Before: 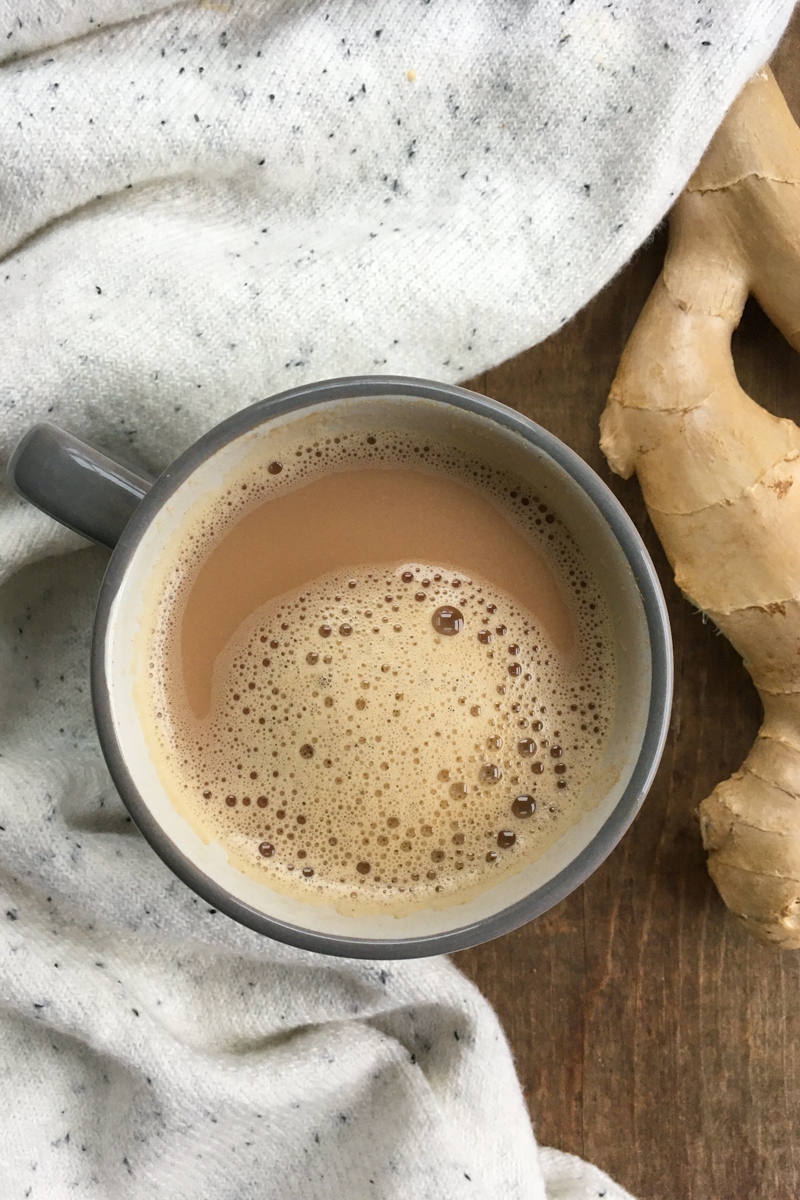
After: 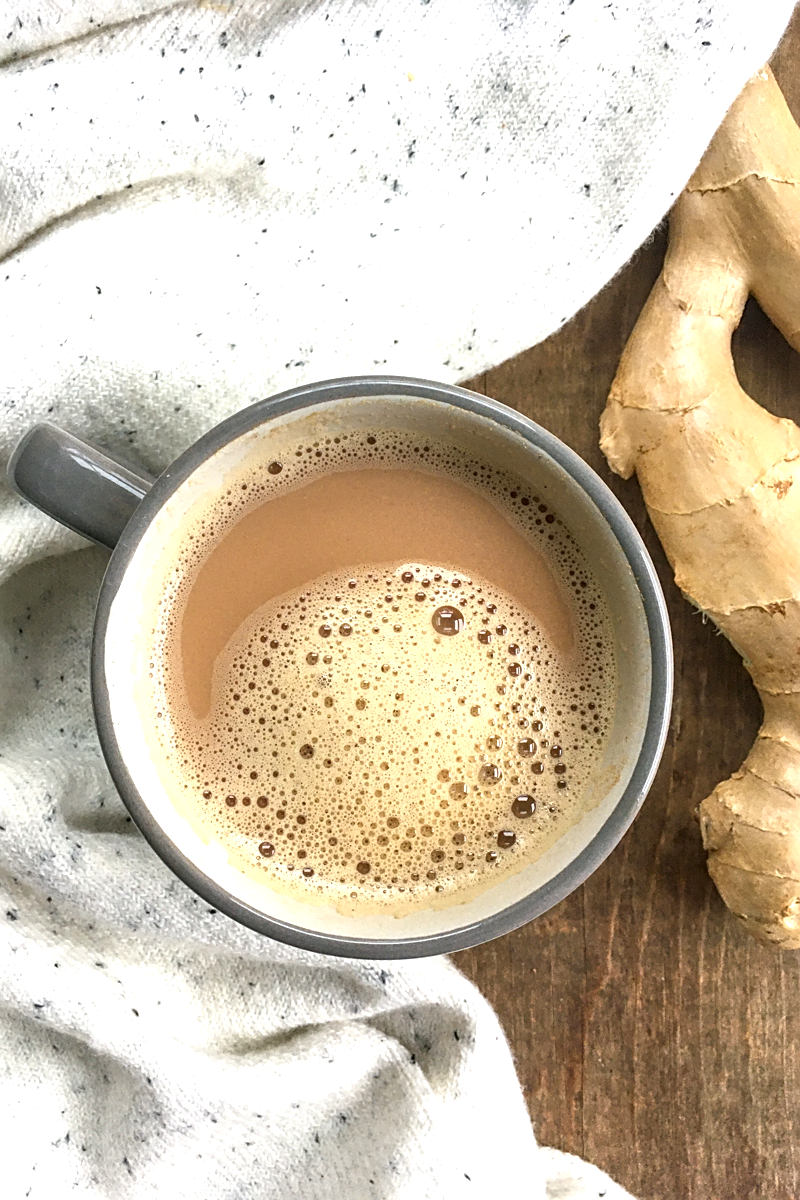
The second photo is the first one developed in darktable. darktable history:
local contrast: on, module defaults
sharpen: on, module defaults
exposure: black level correction 0, exposure 0.701 EV, compensate highlight preservation false
